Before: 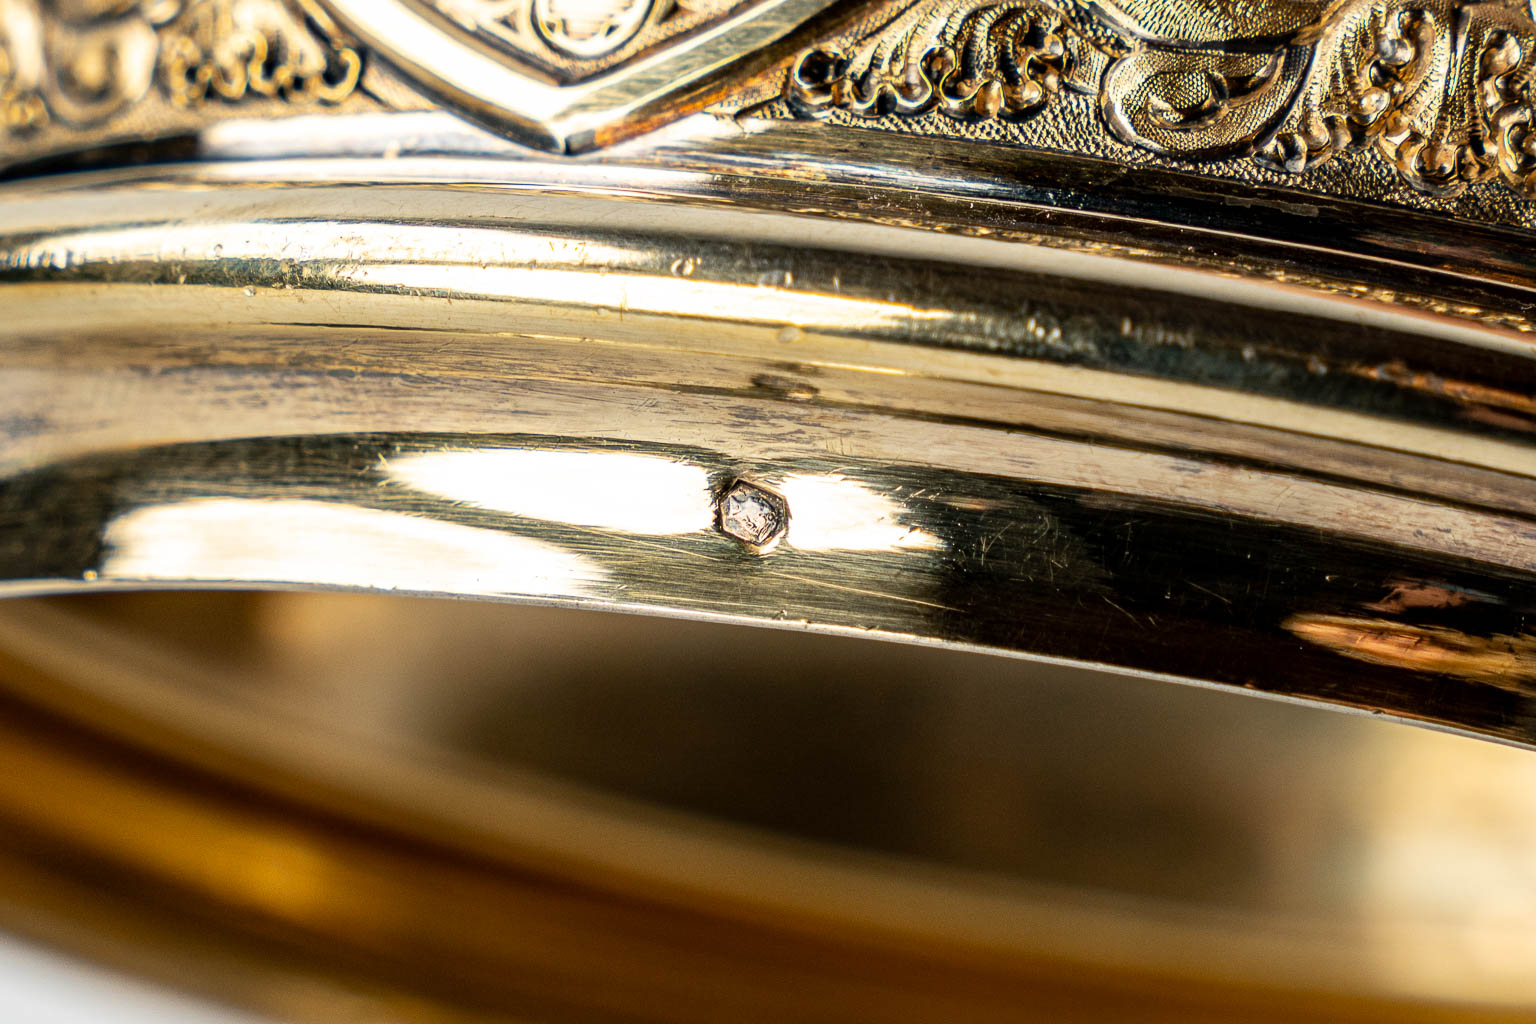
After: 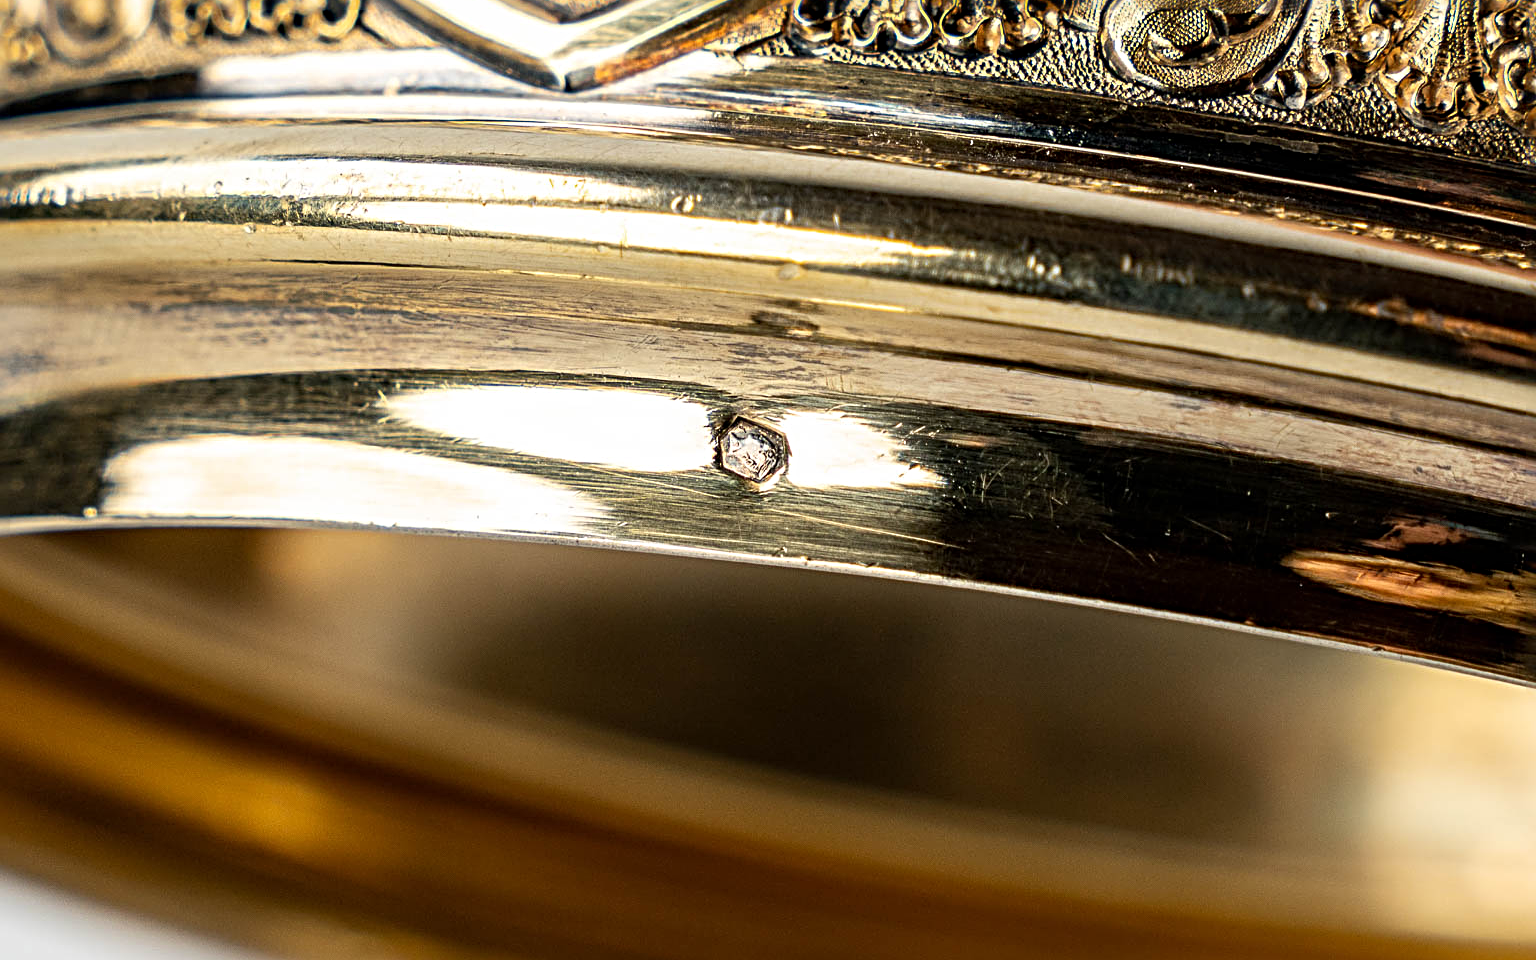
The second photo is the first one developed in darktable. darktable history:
crop and rotate: top 6.25%
sharpen: radius 4
